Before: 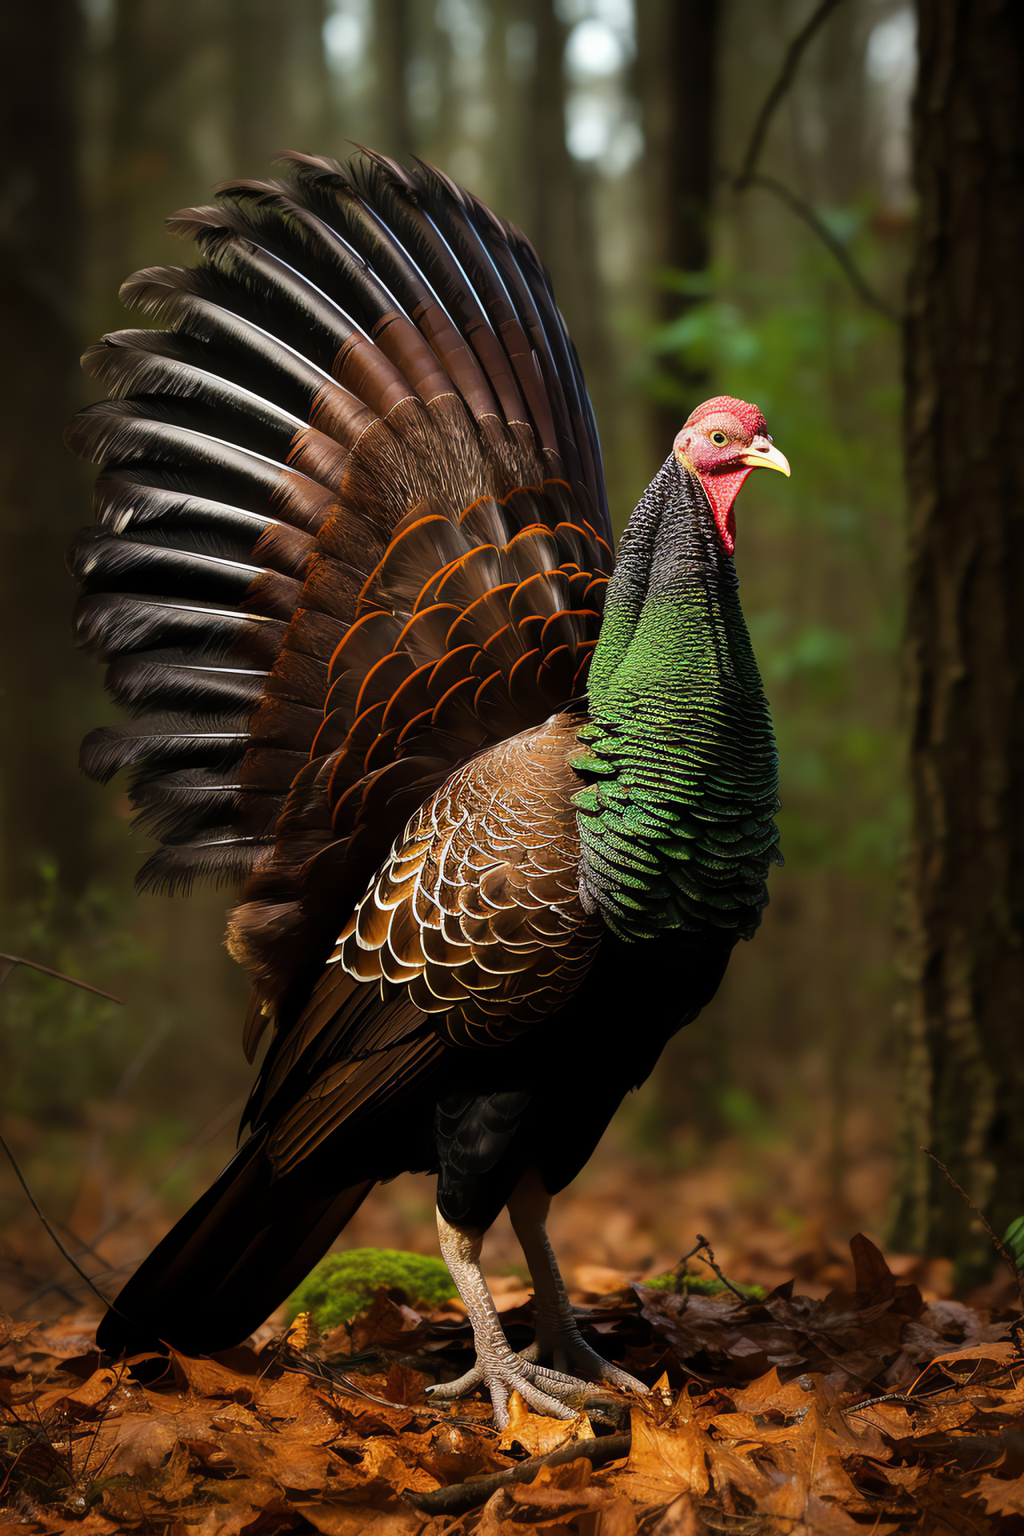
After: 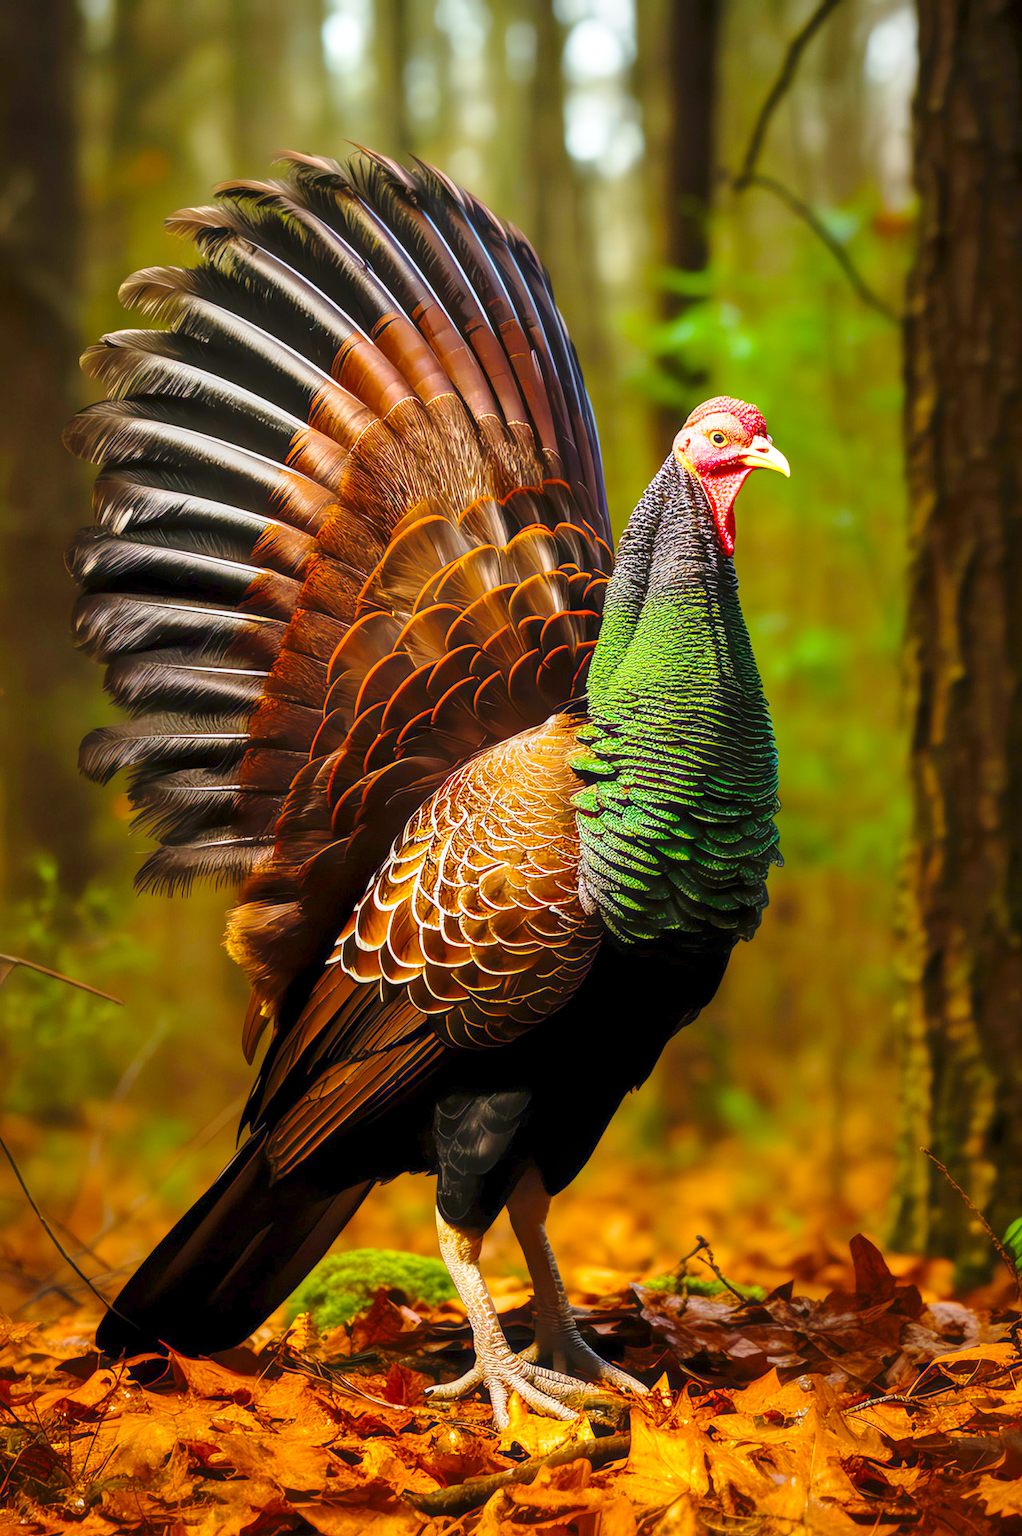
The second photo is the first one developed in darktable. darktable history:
base curve: curves: ch0 [(0, 0) (0.028, 0.03) (0.121, 0.232) (0.46, 0.748) (0.859, 0.968) (1, 1)], preserve colors none
color balance rgb: perceptual saturation grading › global saturation 30.316%, perceptual brilliance grading › global brilliance 18.391%, contrast -29.913%
crop: left 0.085%
local contrast: on, module defaults
